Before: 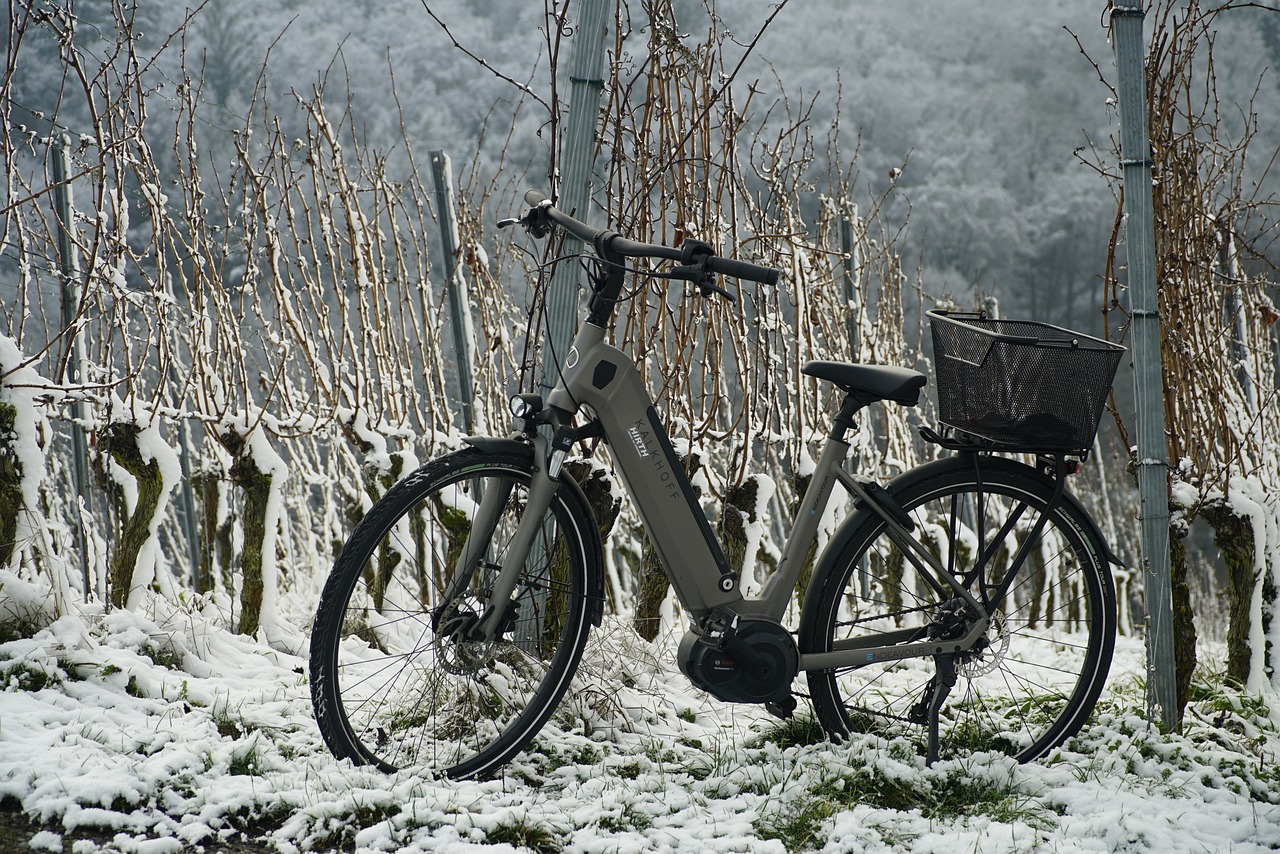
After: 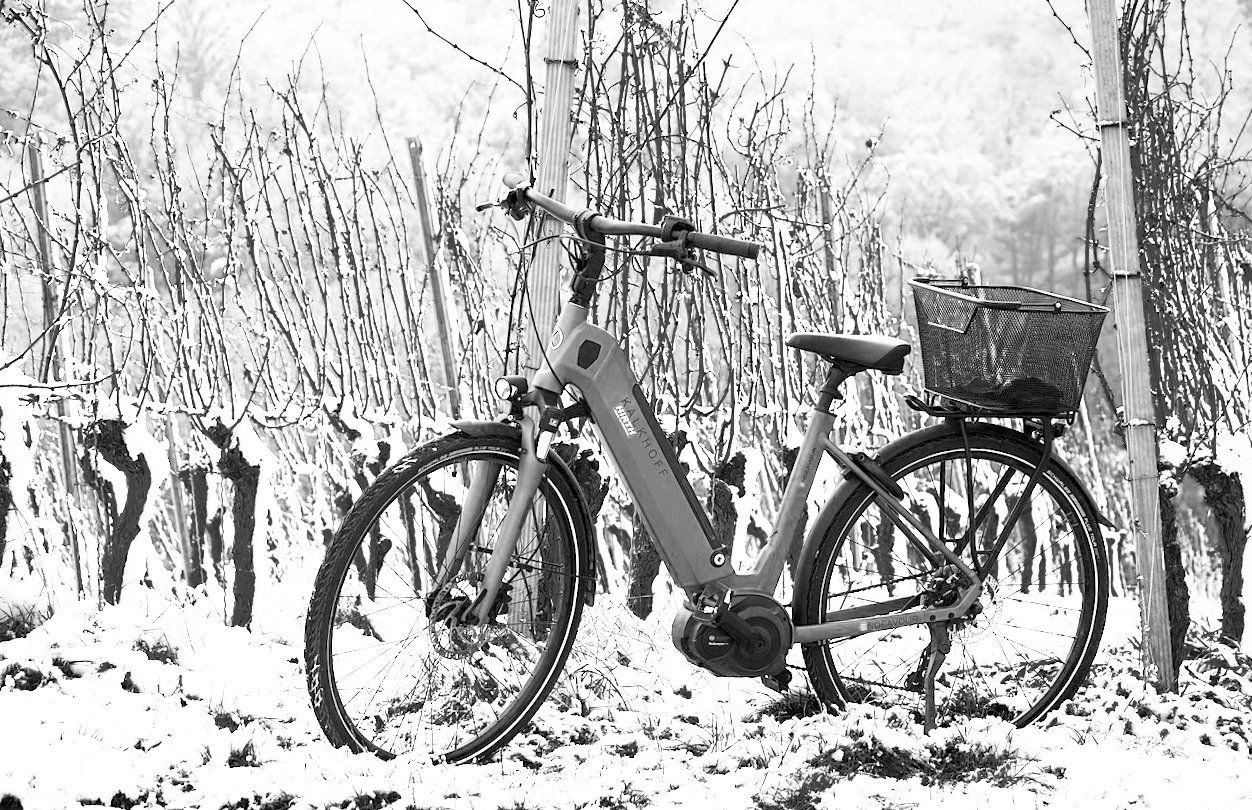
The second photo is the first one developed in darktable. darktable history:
color balance rgb: linear chroma grading › global chroma 15%, perceptual saturation grading › global saturation 30%
base curve: curves: ch0 [(0, 0) (0.007, 0.004) (0.027, 0.03) (0.046, 0.07) (0.207, 0.54) (0.442, 0.872) (0.673, 0.972) (1, 1)], preserve colors none
white balance: red 4.26, blue 1.802
color zones: curves: ch0 [(0.287, 0.048) (0.493, 0.484) (0.737, 0.816)]; ch1 [(0, 0) (0.143, 0) (0.286, 0) (0.429, 0) (0.571, 0) (0.714, 0) (0.857, 0)]
rotate and perspective: rotation -2°, crop left 0.022, crop right 0.978, crop top 0.049, crop bottom 0.951
levels: levels [0.026, 0.507, 0.987]
